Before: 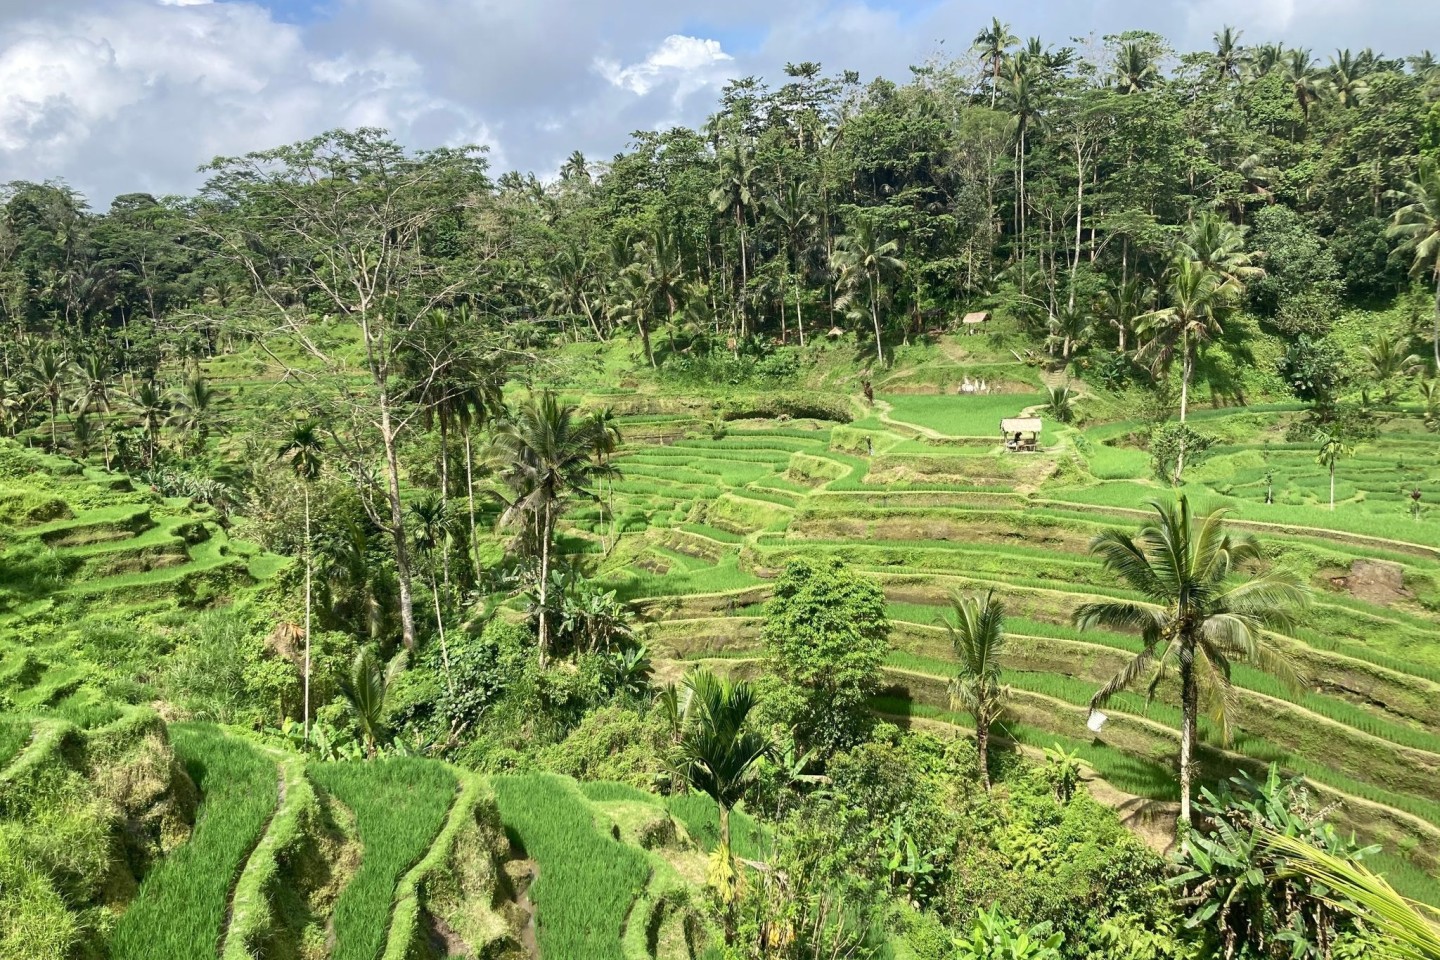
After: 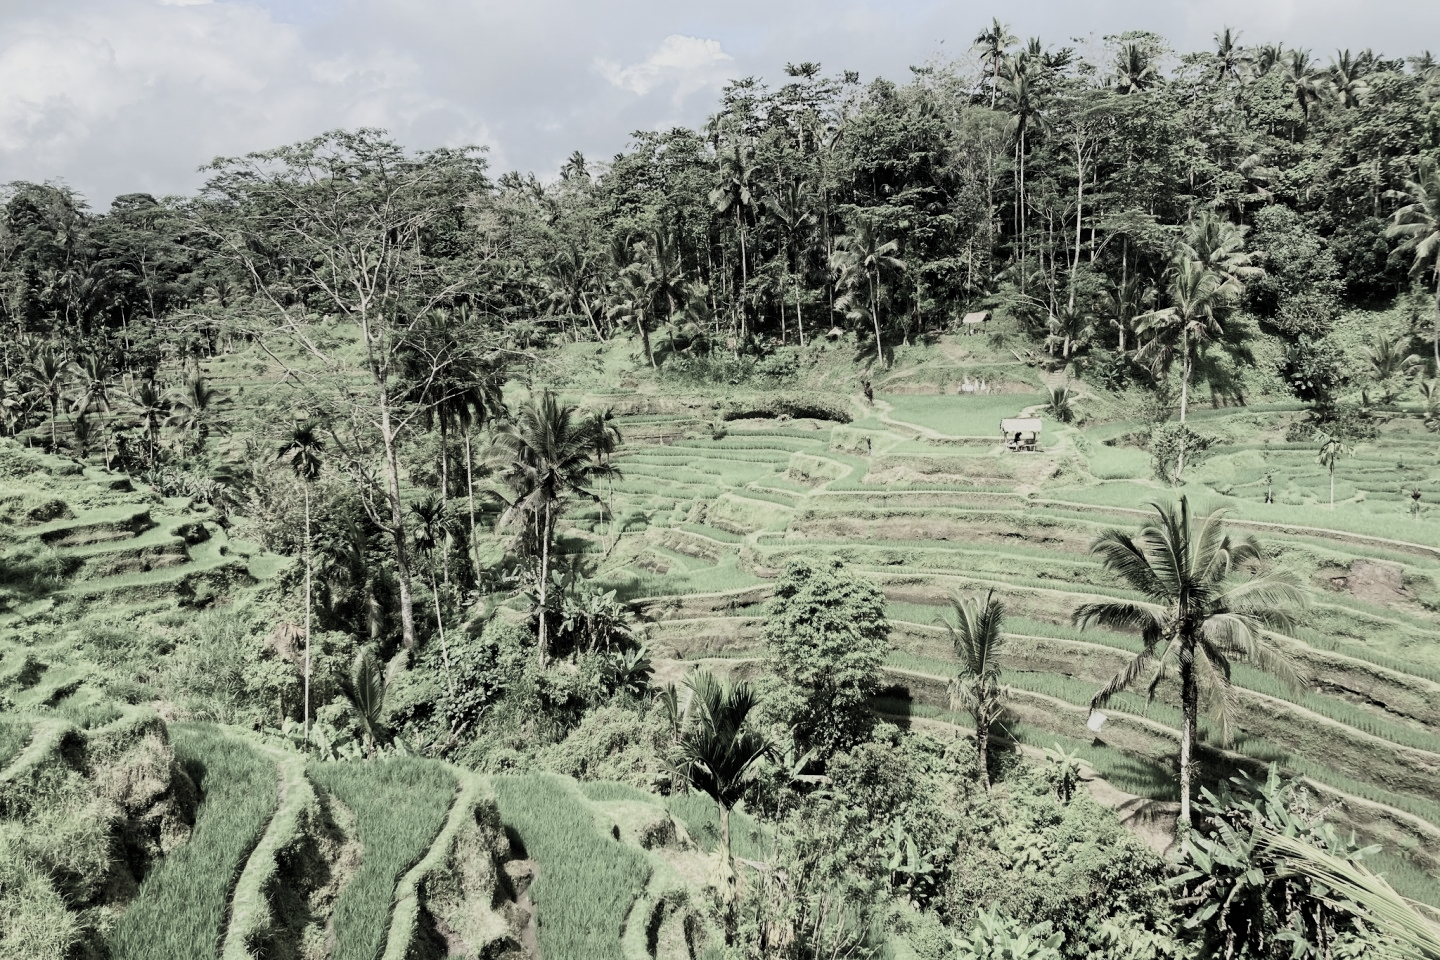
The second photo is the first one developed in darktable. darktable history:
shadows and highlights: shadows -25.33, highlights 49.57, soften with gaussian
filmic rgb: black relative exposure -5.03 EV, white relative exposure 3.96 EV, threshold 5.97 EV, hardness 2.9, contrast 1.299, highlights saturation mix -30.72%, color science v5 (2021), contrast in shadows safe, contrast in highlights safe, enable highlight reconstruction true
